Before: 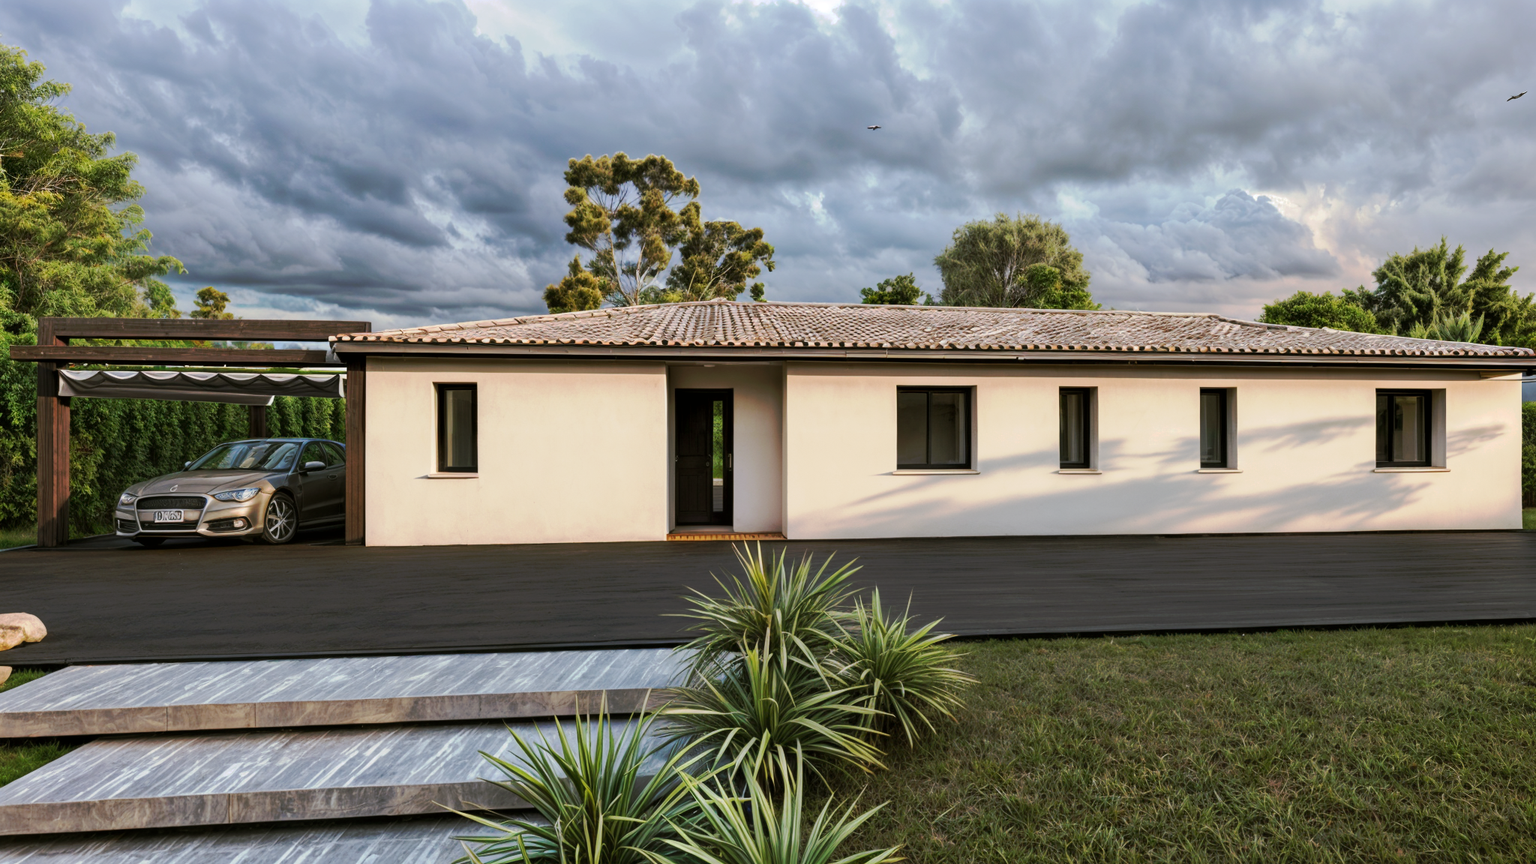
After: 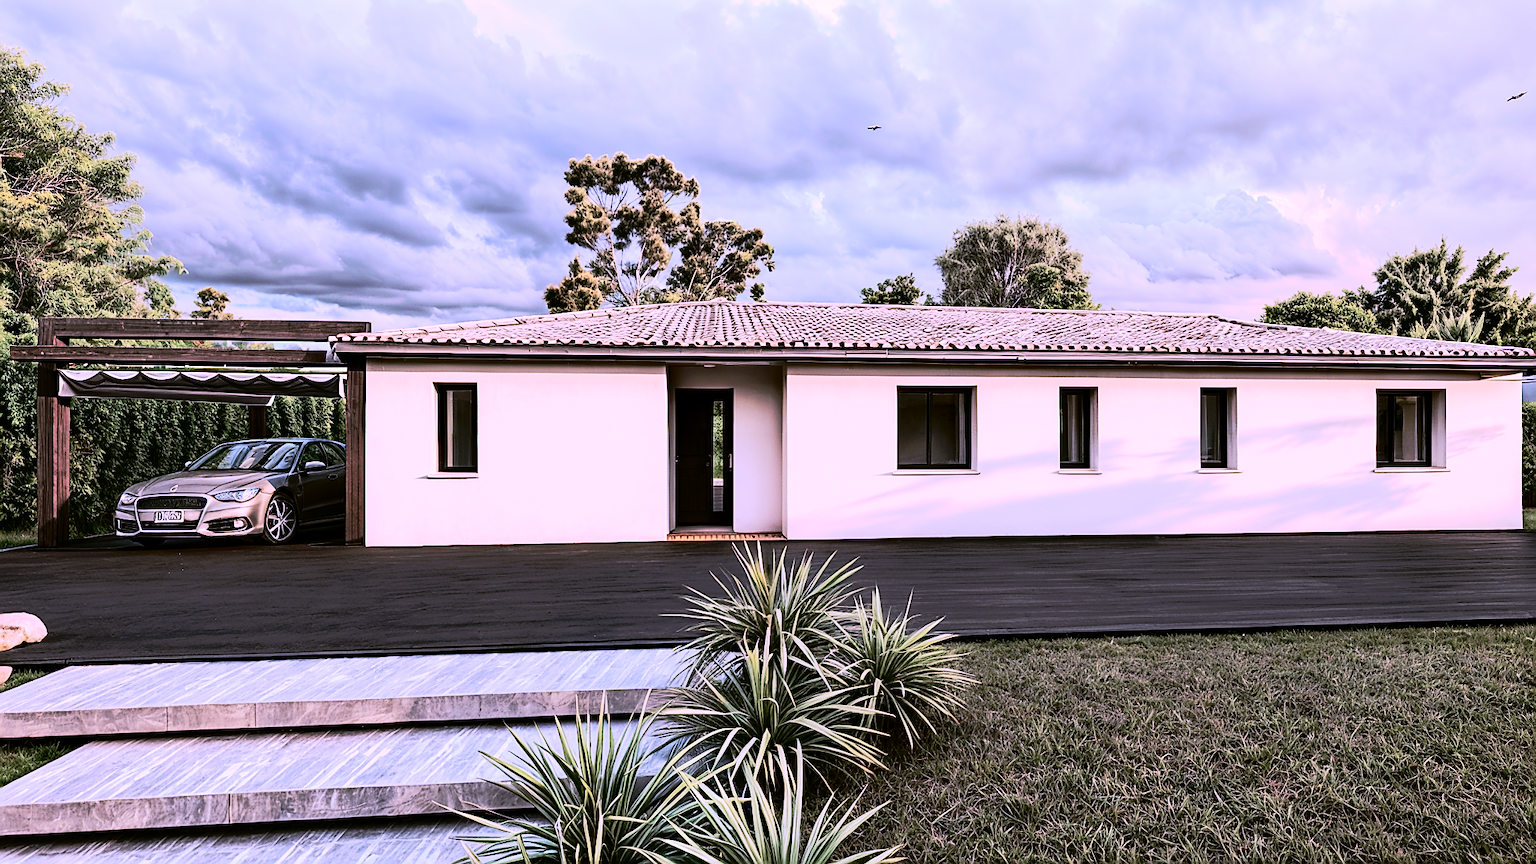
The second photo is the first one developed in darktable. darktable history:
sharpen: radius 1.4, amount 1.25, threshold 0.7
color correction: highlights a* 15.03, highlights b* -25.07
color zones: curves: ch1 [(0, 0.469) (0.01, 0.469) (0.12, 0.446) (0.248, 0.469) (0.5, 0.5) (0.748, 0.5) (0.99, 0.469) (1, 0.469)]
tone curve: curves: ch0 [(0, 0) (0.003, 0.001) (0.011, 0.004) (0.025, 0.008) (0.044, 0.015) (0.069, 0.022) (0.1, 0.031) (0.136, 0.052) (0.177, 0.101) (0.224, 0.181) (0.277, 0.289) (0.335, 0.418) (0.399, 0.541) (0.468, 0.65) (0.543, 0.739) (0.623, 0.817) (0.709, 0.882) (0.801, 0.919) (0.898, 0.958) (1, 1)], color space Lab, independent channels, preserve colors none
